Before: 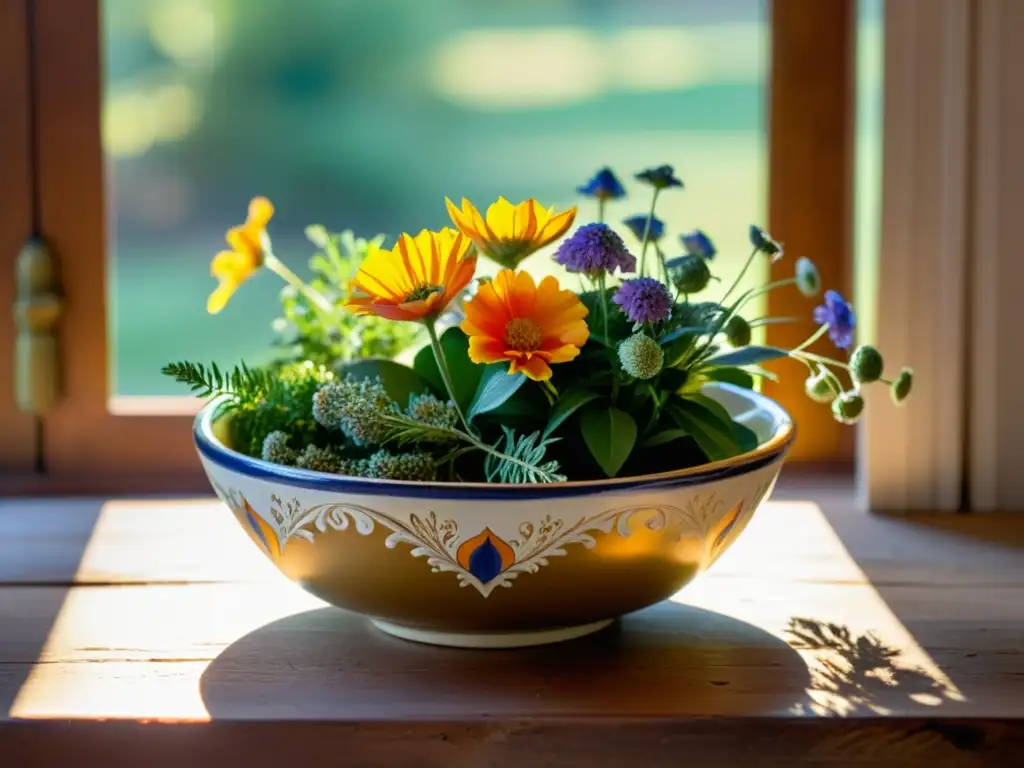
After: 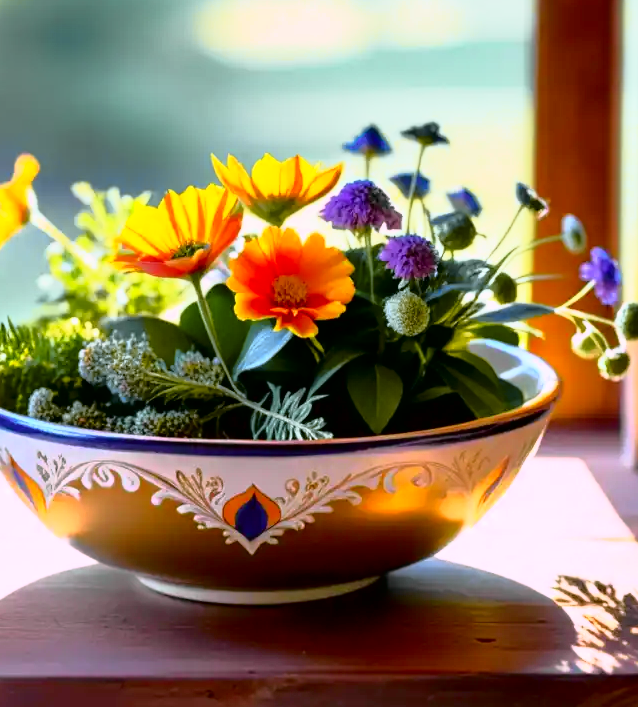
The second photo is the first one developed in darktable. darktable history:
crop and rotate: left 22.918%, top 5.629%, right 14.711%, bottom 2.247%
tone curve: curves: ch0 [(0, 0) (0.062, 0.023) (0.168, 0.142) (0.359, 0.44) (0.469, 0.544) (0.634, 0.722) (0.839, 0.909) (0.998, 0.978)]; ch1 [(0, 0) (0.437, 0.453) (0.472, 0.47) (0.502, 0.504) (0.527, 0.546) (0.568, 0.619) (0.608, 0.665) (0.669, 0.748) (0.859, 0.899) (1, 1)]; ch2 [(0, 0) (0.33, 0.301) (0.421, 0.443) (0.473, 0.501) (0.504, 0.504) (0.535, 0.564) (0.575, 0.625) (0.608, 0.676) (1, 1)], color space Lab, independent channels, preserve colors none
white balance: red 1.042, blue 1.17
base curve: curves: ch0 [(0, 0) (0.257, 0.25) (0.482, 0.586) (0.757, 0.871) (1, 1)]
